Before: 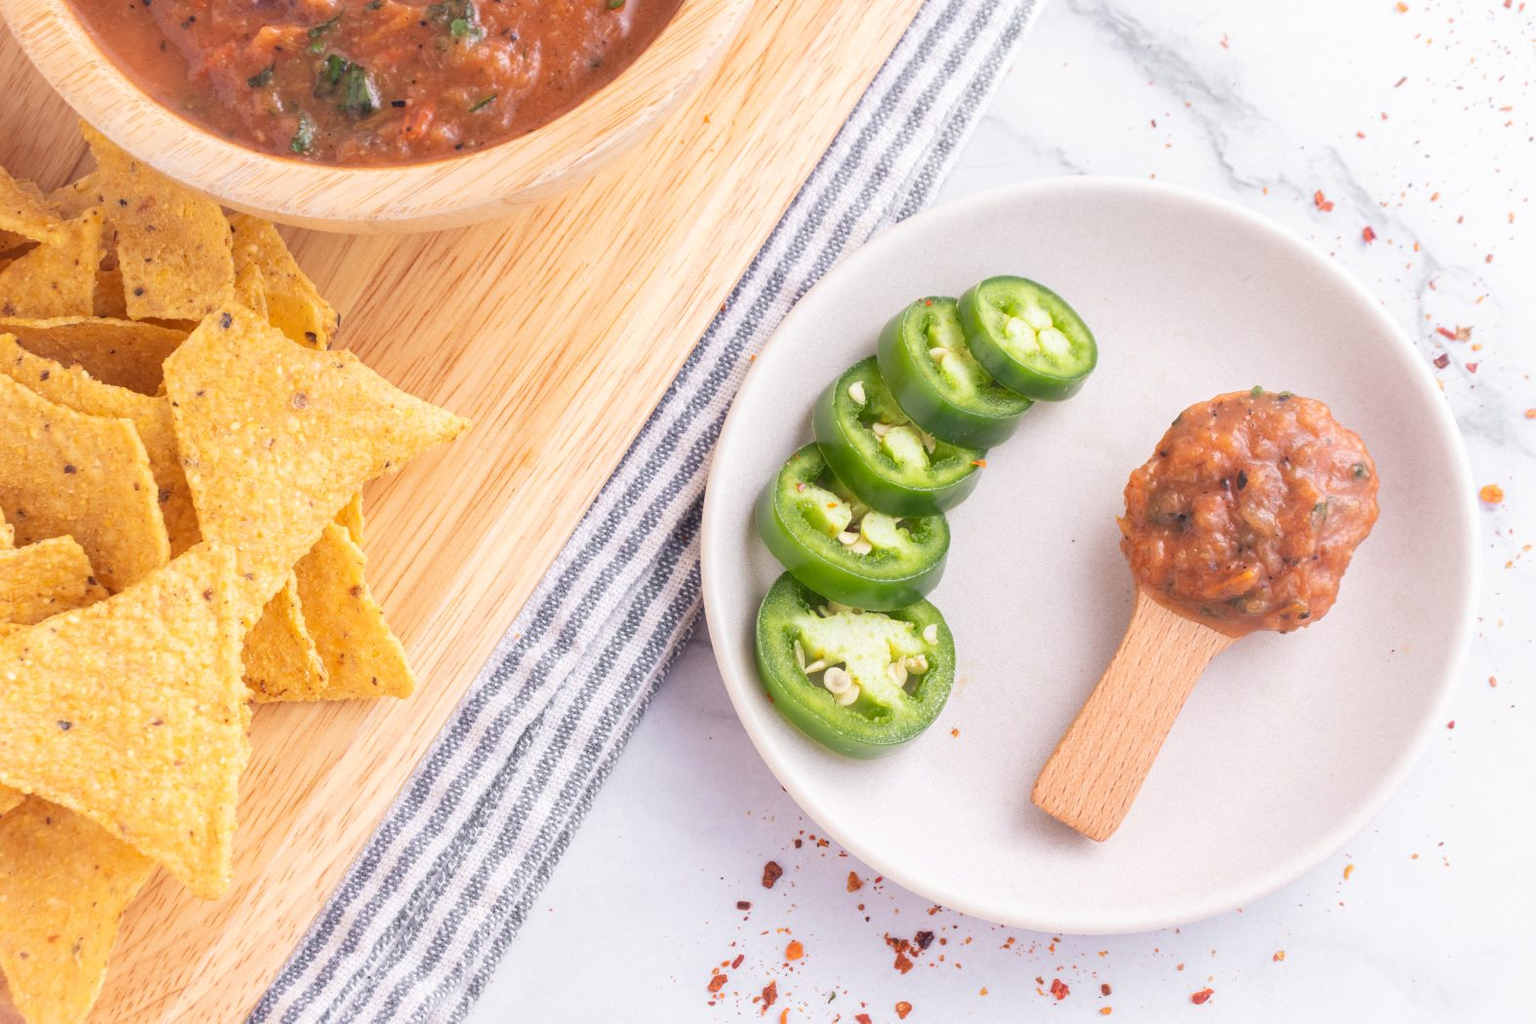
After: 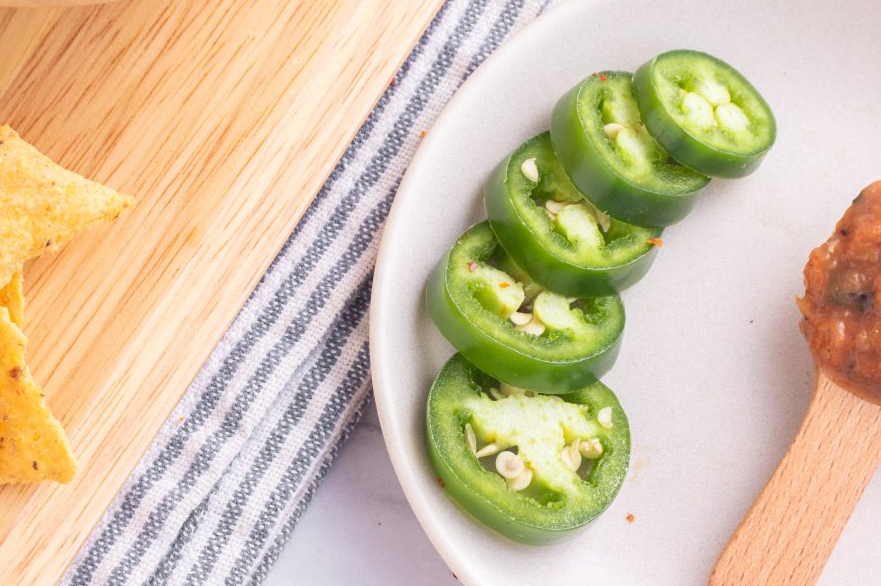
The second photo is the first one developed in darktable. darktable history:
crop and rotate: left 22.24%, top 22.239%, right 21.815%, bottom 21.923%
